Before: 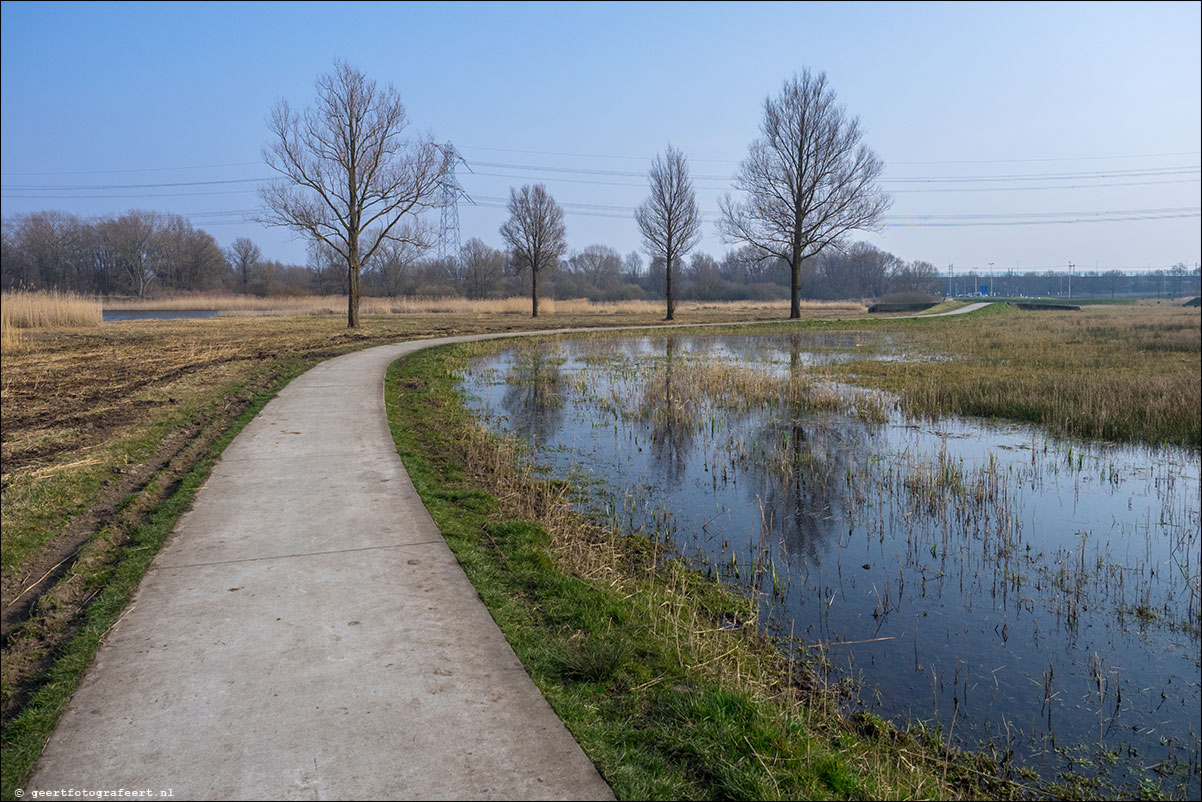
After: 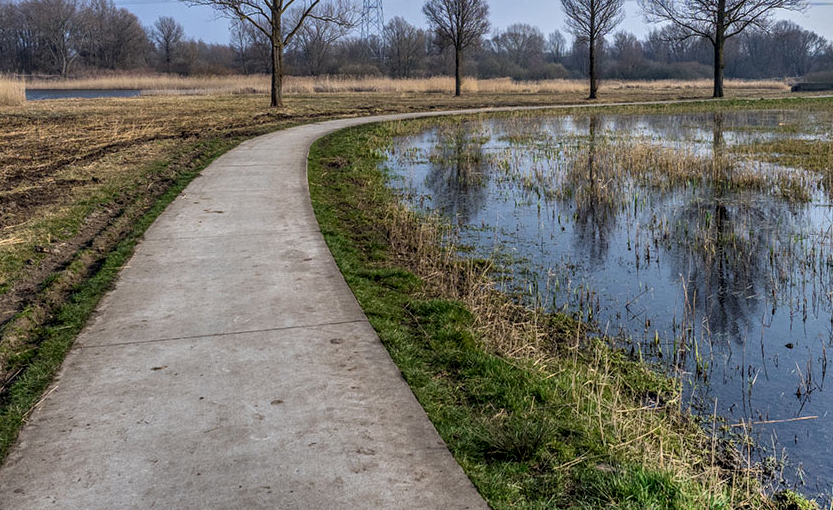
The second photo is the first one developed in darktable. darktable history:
local contrast: detail 144%
crop: left 6.488%, top 27.668%, right 24.183%, bottom 8.656%
shadows and highlights: radius 123.98, shadows 100, white point adjustment -3, highlights -100, highlights color adjustment 89.84%, soften with gaussian
